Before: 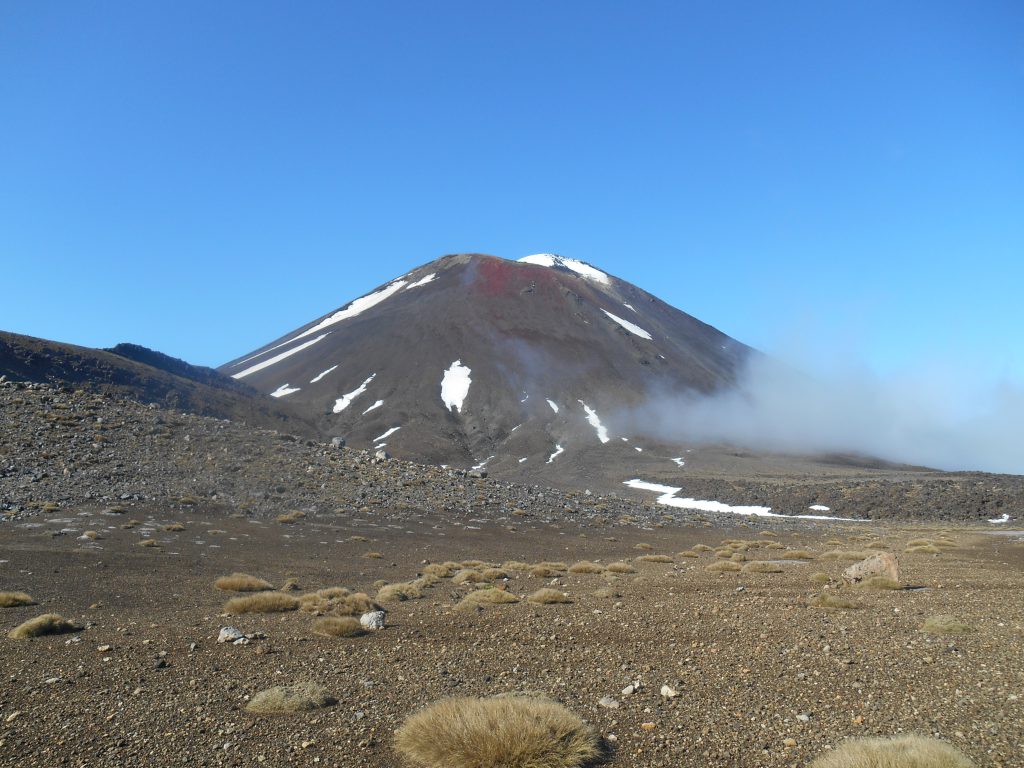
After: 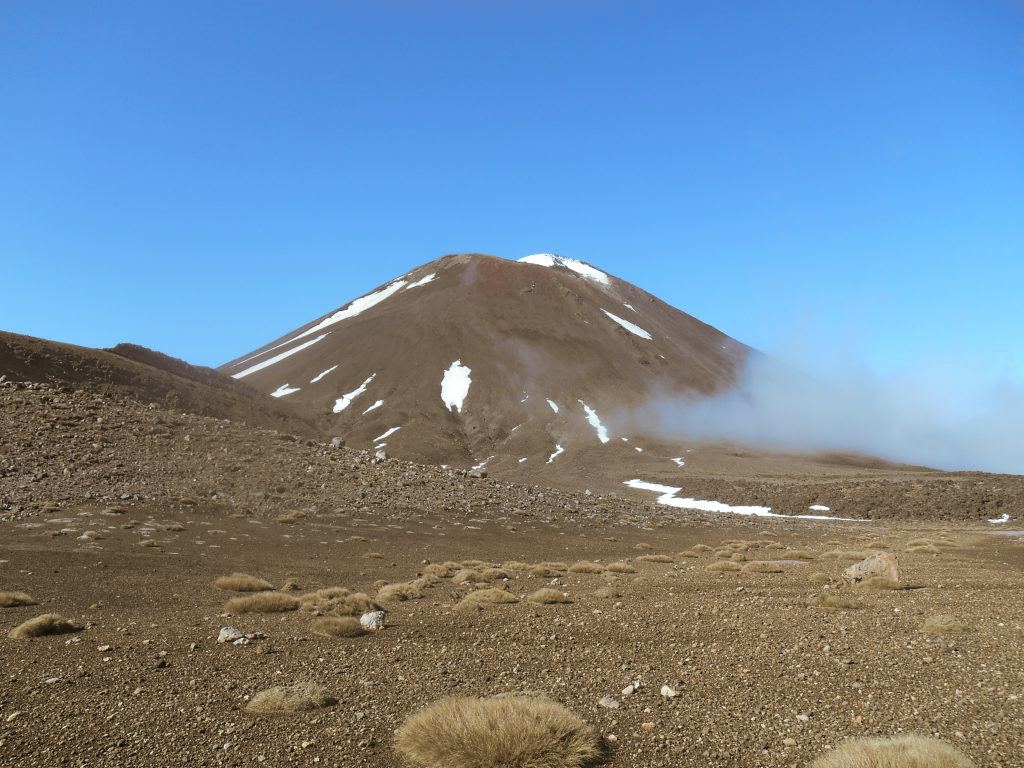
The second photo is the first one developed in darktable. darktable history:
white balance: emerald 1
split-toning: shadows › hue 37.98°, highlights › hue 185.58°, balance -55.261
